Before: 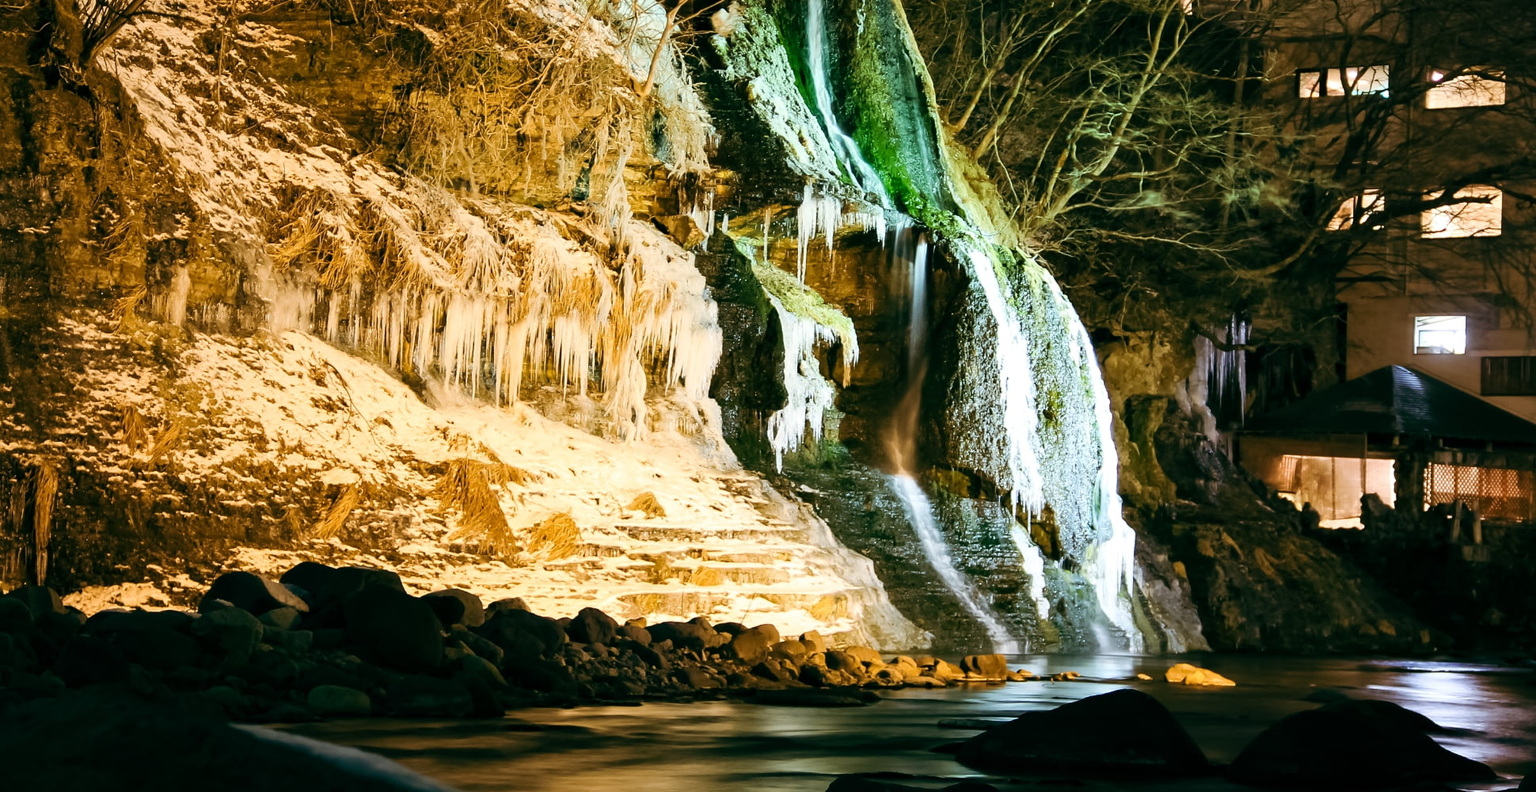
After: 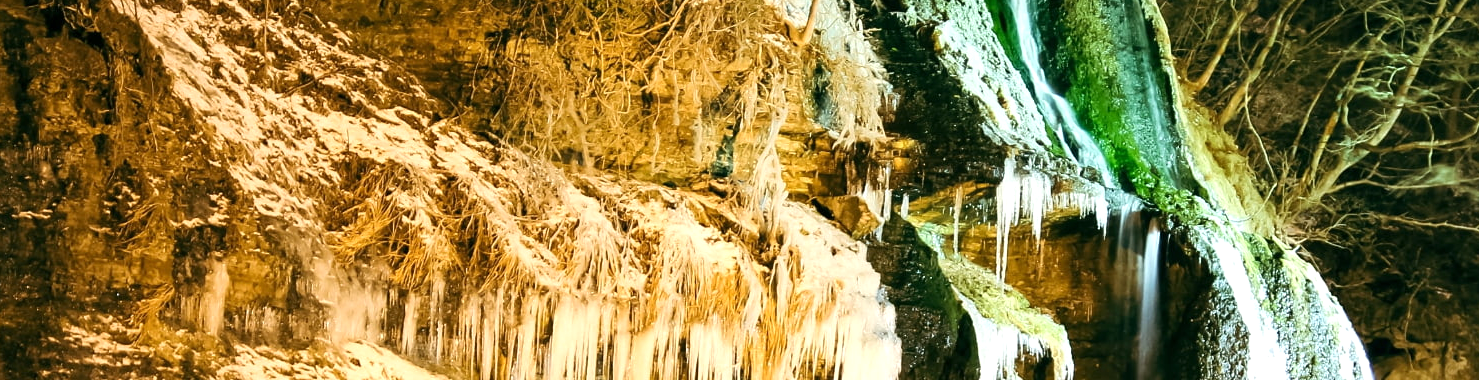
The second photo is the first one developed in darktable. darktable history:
crop: left 0.579%, top 7.627%, right 23.167%, bottom 54.275%
exposure: exposure 0.29 EV, compensate highlight preservation false
